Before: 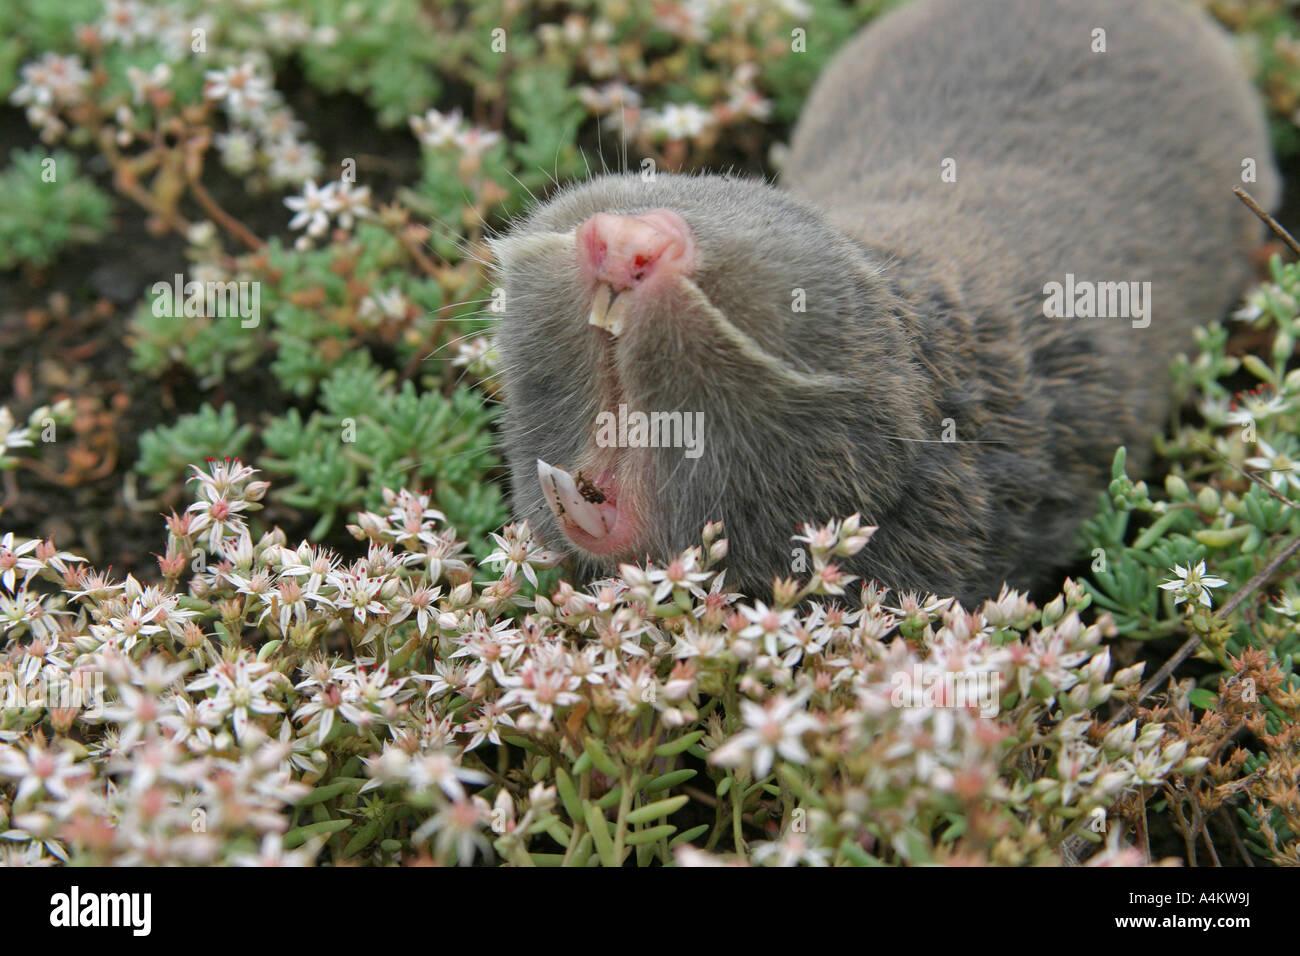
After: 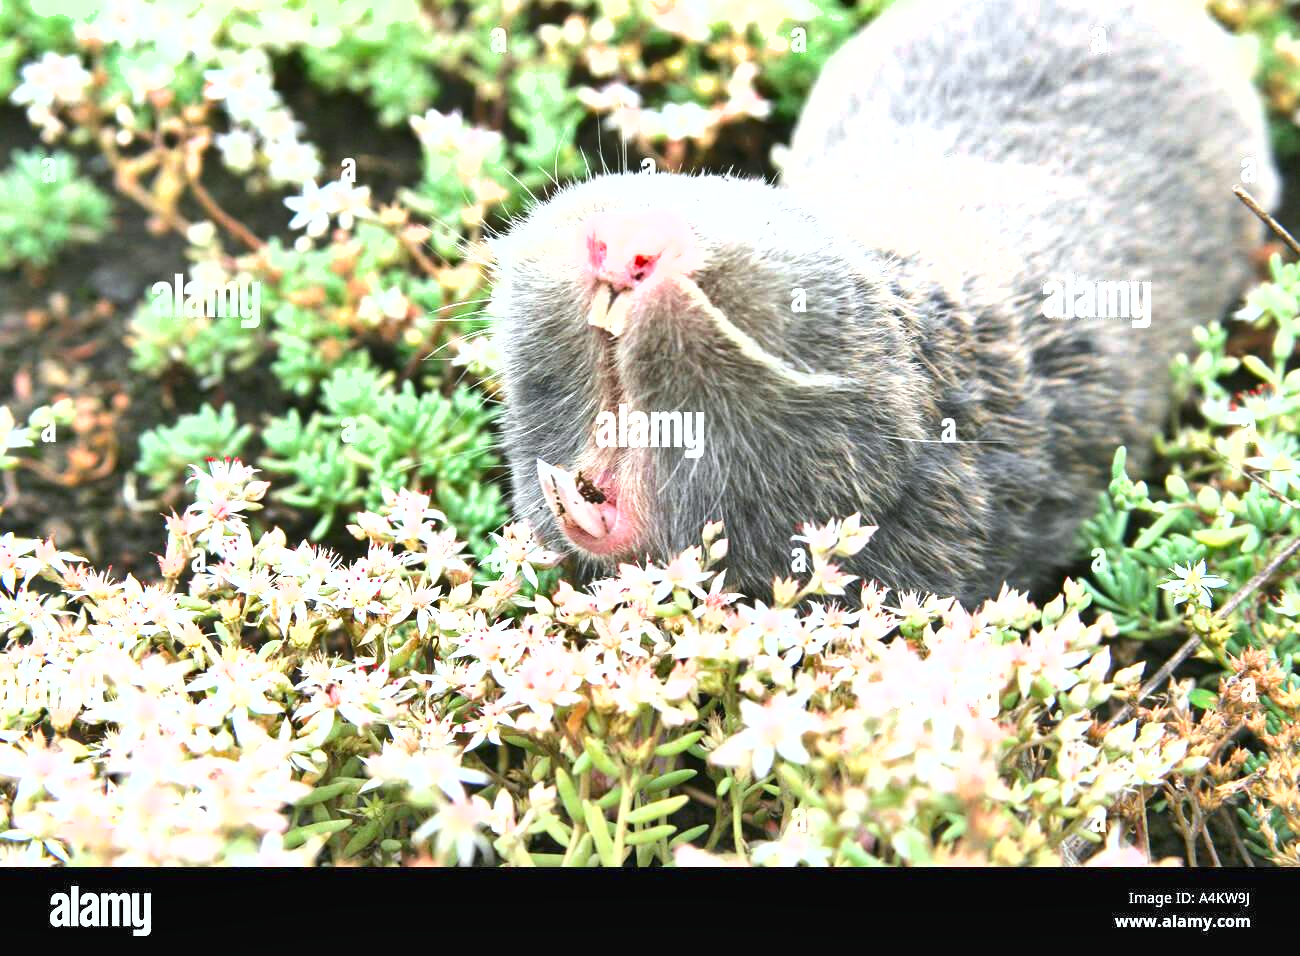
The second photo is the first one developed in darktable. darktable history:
white balance: red 0.974, blue 1.044
exposure: black level correction 0, exposure 1.975 EV, compensate exposure bias true, compensate highlight preservation false
shadows and highlights: low approximation 0.01, soften with gaussian
